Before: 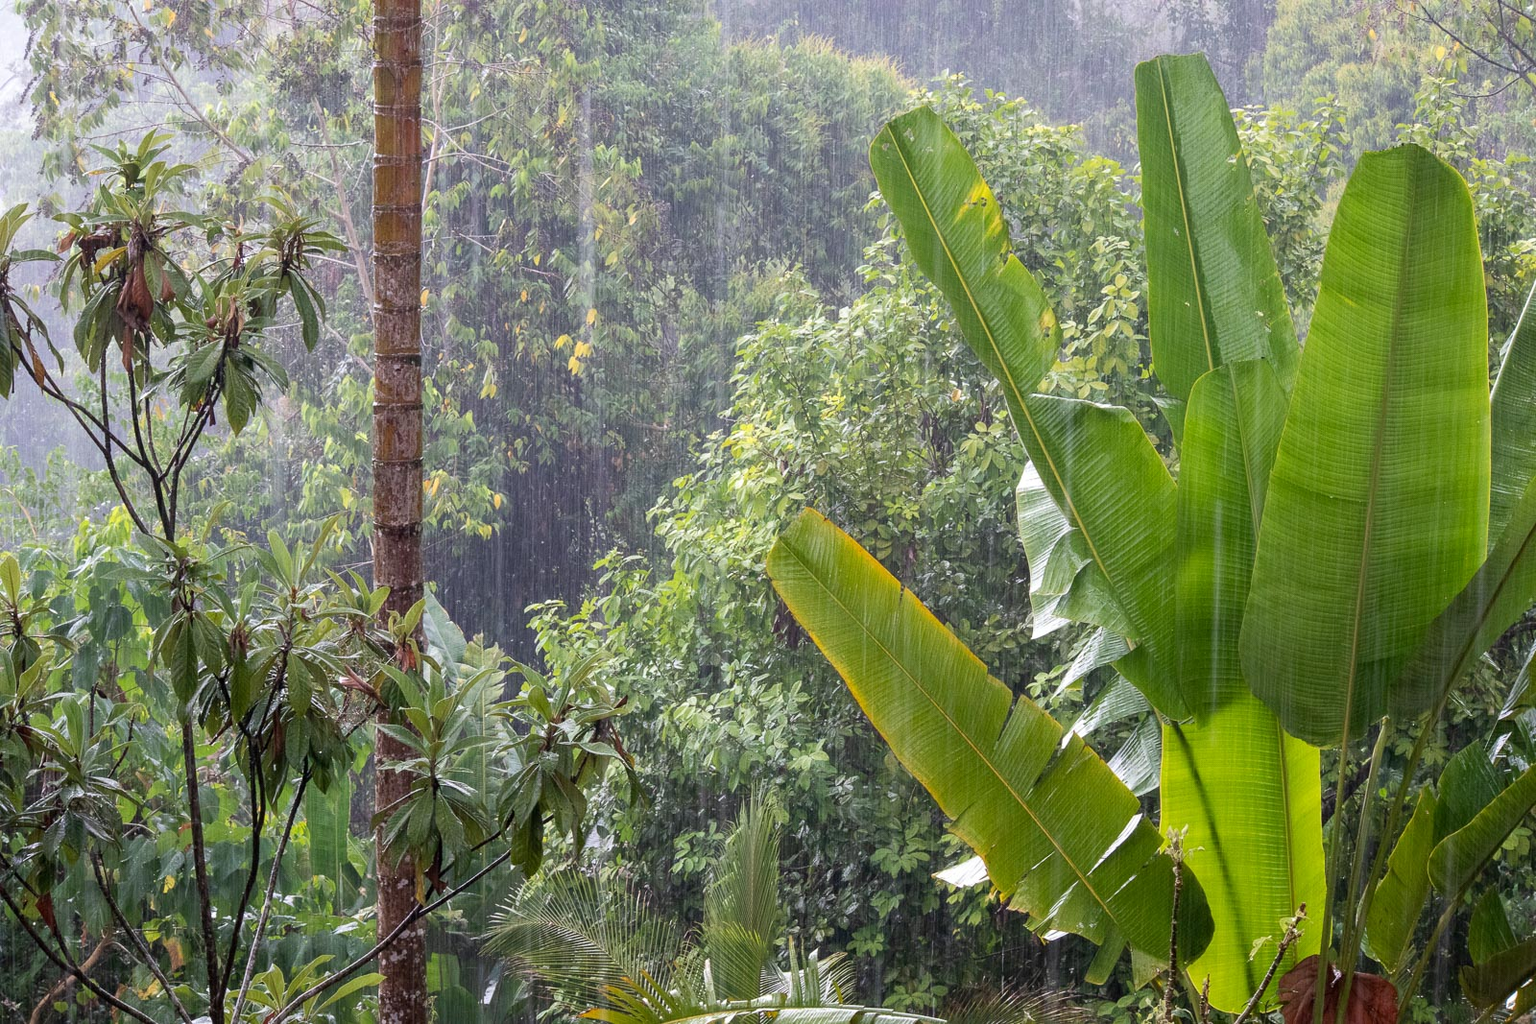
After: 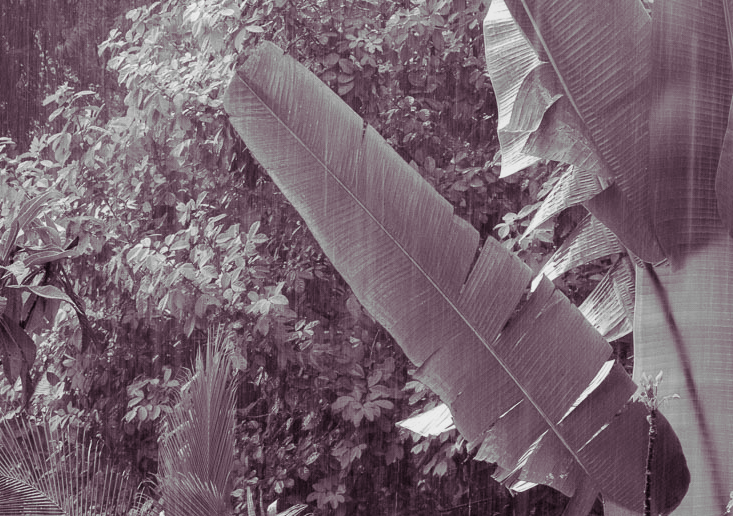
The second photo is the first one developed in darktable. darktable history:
split-toning: shadows › hue 316.8°, shadows › saturation 0.47, highlights › hue 201.6°, highlights › saturation 0, balance -41.97, compress 28.01%
monochrome: a 26.22, b 42.67, size 0.8
crop: left 35.976%, top 45.819%, right 18.162%, bottom 5.807%
